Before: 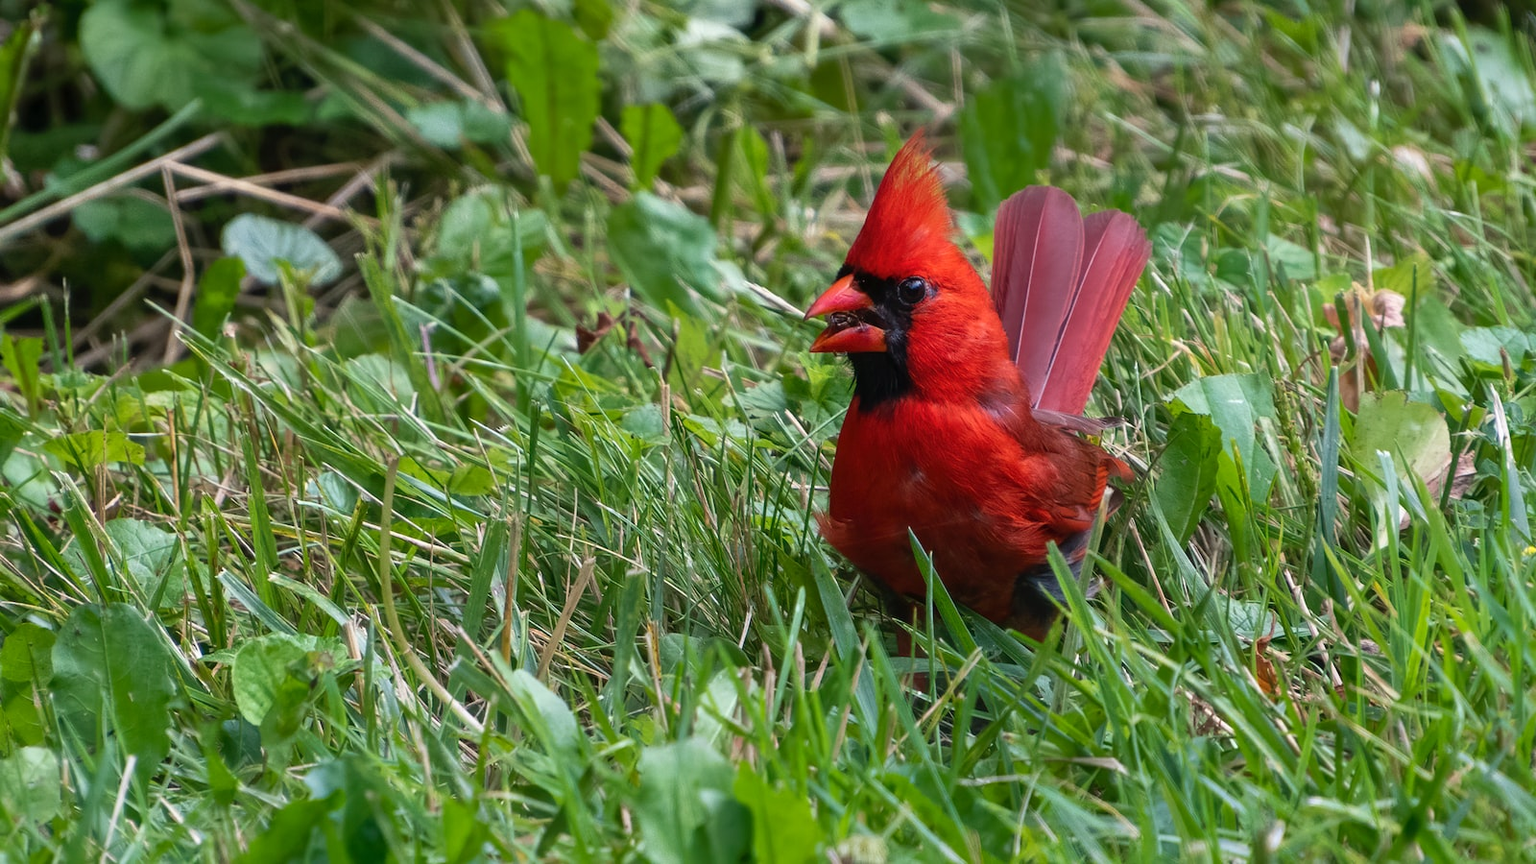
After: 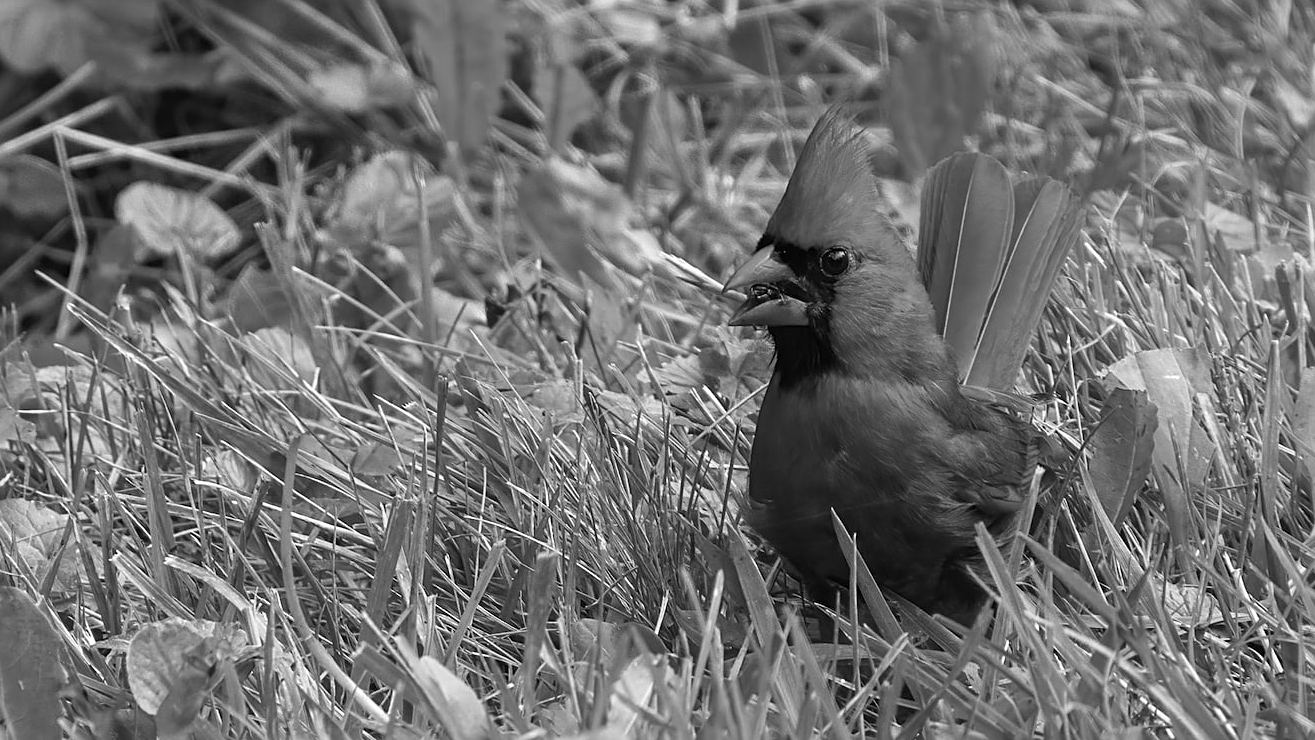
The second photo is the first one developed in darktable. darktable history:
monochrome: on, module defaults
sharpen: on, module defaults
exposure: compensate highlight preservation false
crop and rotate: left 7.196%, top 4.574%, right 10.605%, bottom 13.178%
white balance: red 0.948, green 1.02, blue 1.176
